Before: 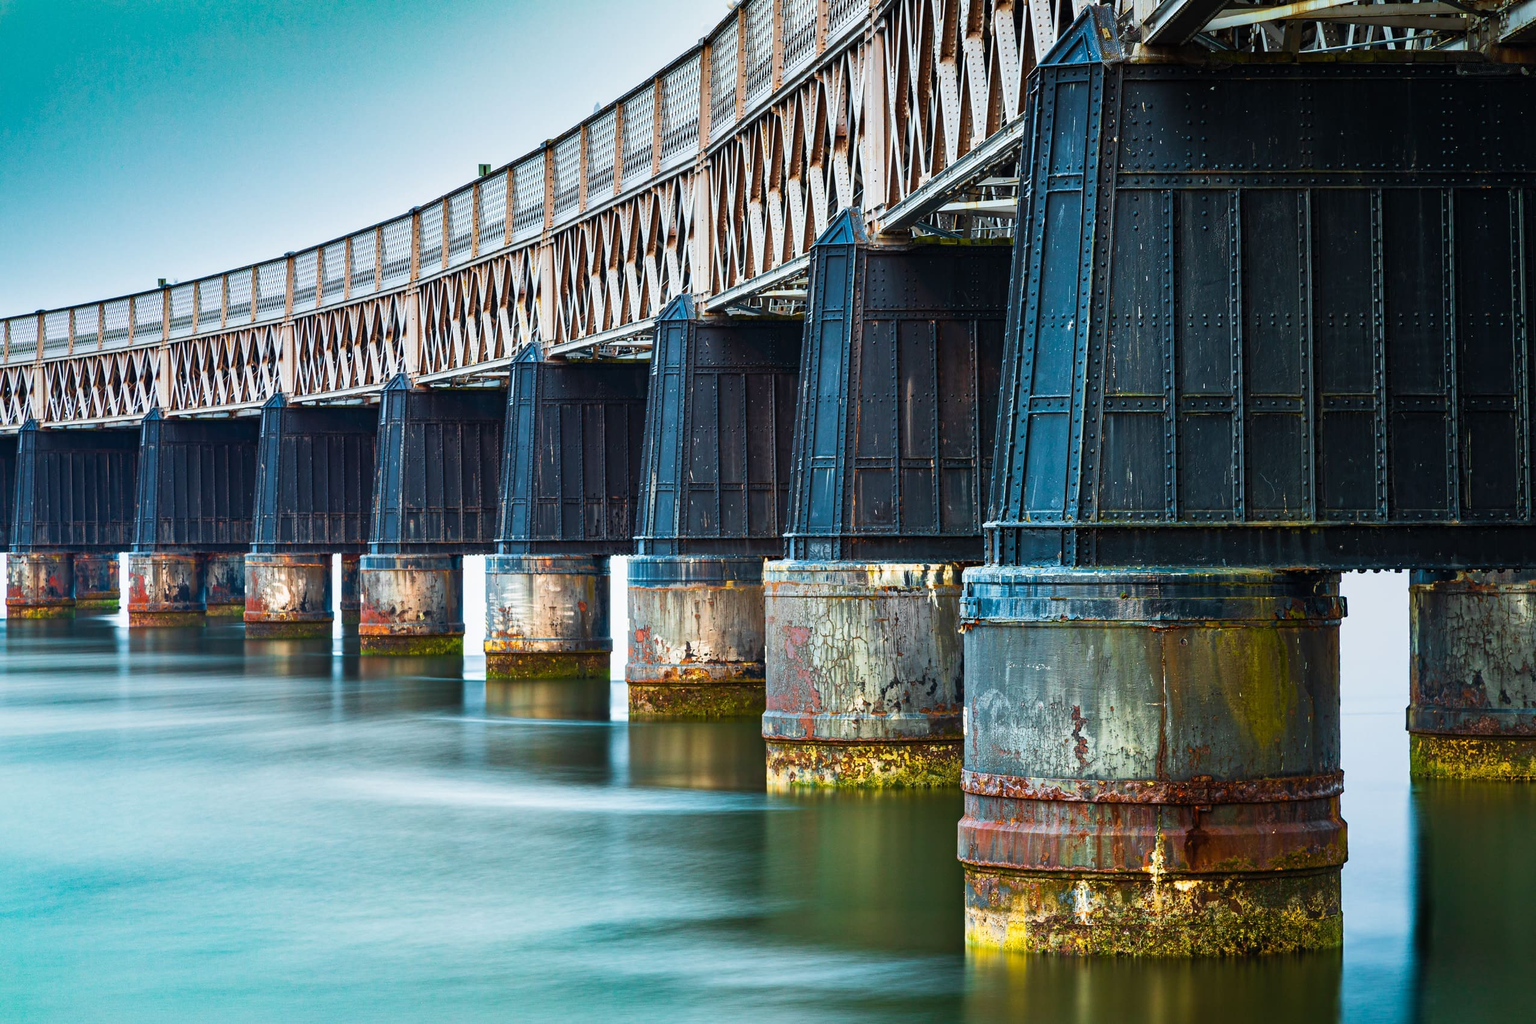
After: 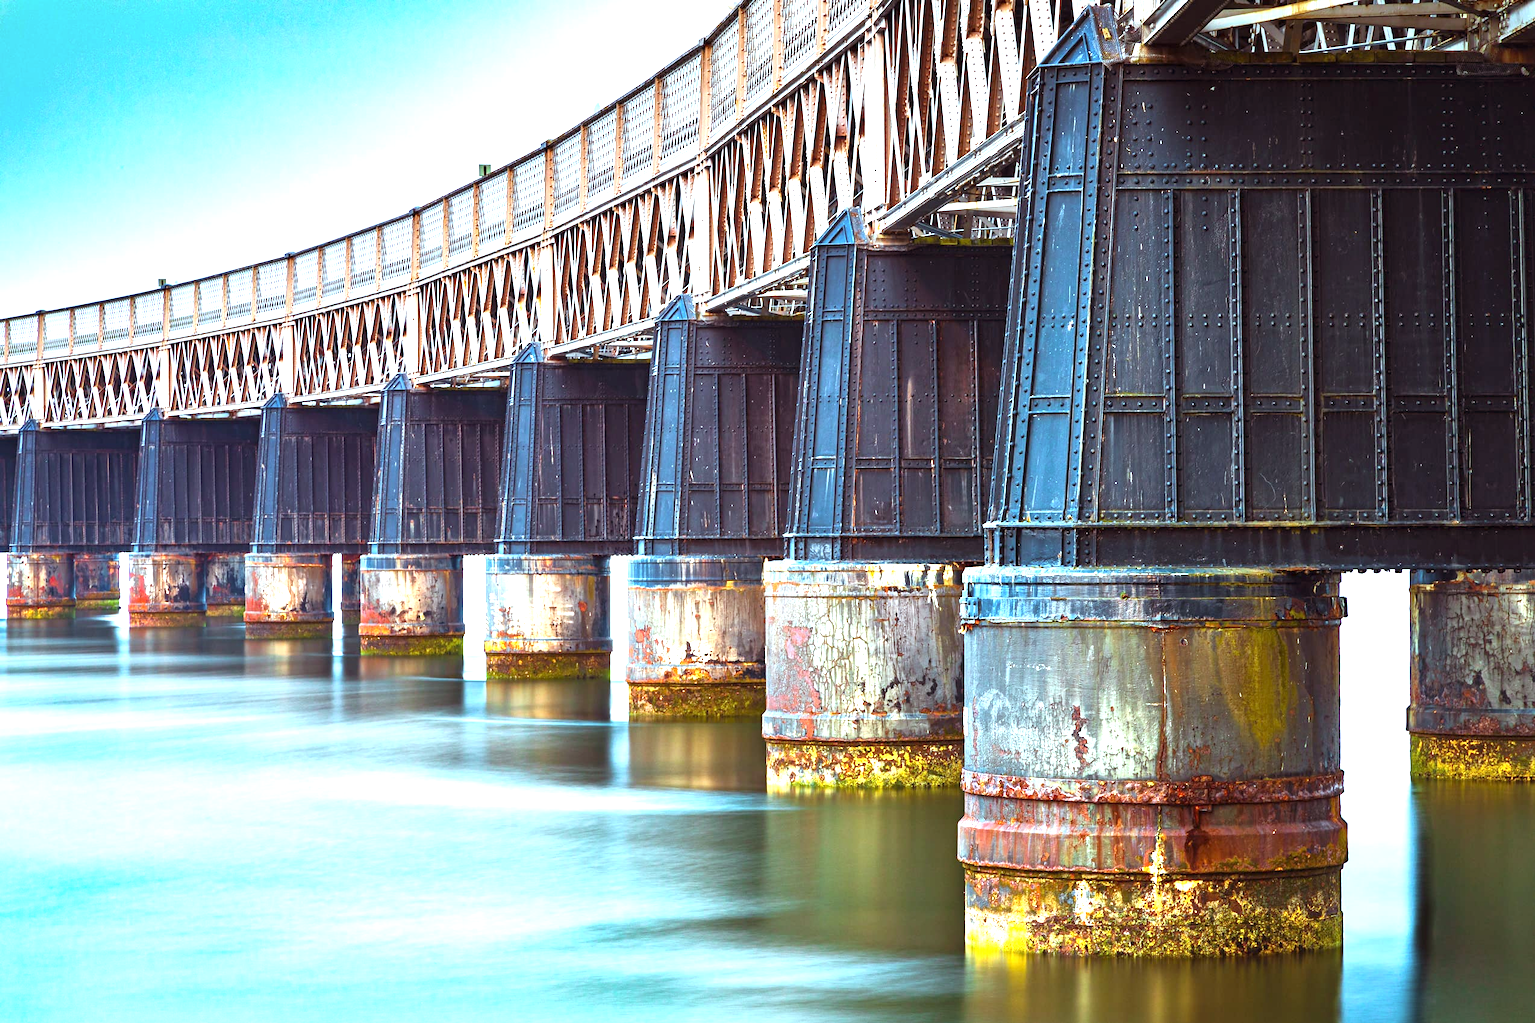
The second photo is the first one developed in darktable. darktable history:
rgb levels: mode RGB, independent channels, levels [[0, 0.474, 1], [0, 0.5, 1], [0, 0.5, 1]]
exposure: black level correction 0, exposure 1.2 EV, compensate highlight preservation false
white balance: red 0.982, blue 1.018
color correction: highlights a* 0.003, highlights b* -0.283
